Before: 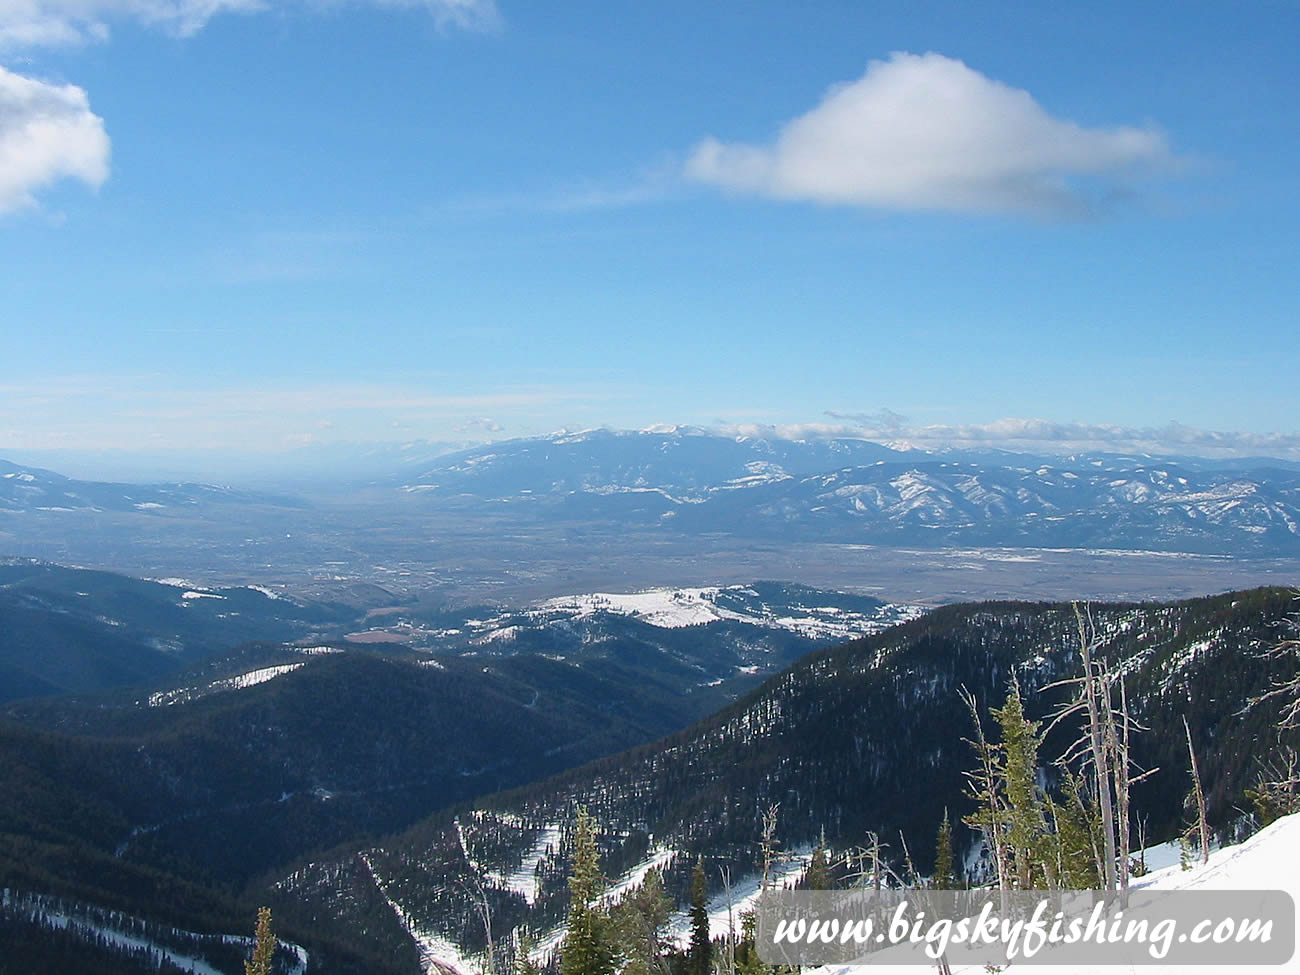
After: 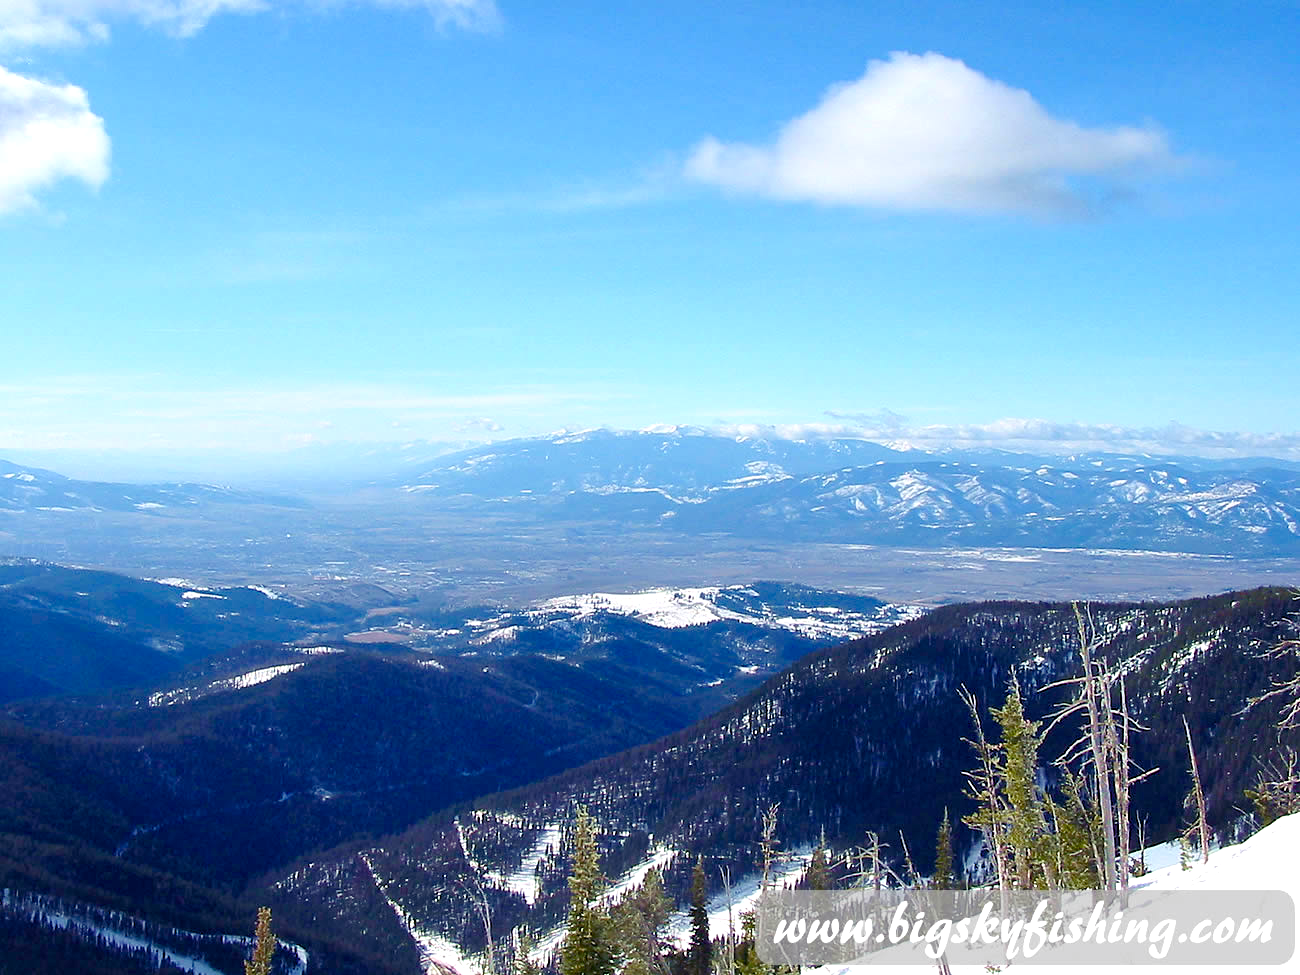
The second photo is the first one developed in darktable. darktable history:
contrast brightness saturation: contrast 0.077, saturation 0.021
exposure: black level correction 0.001, exposure 0.499 EV, compensate highlight preservation false
color balance rgb: shadows lift › luminance -21.535%, shadows lift › chroma 9.144%, shadows lift › hue 282.1°, global offset › luminance -0.471%, perceptual saturation grading › global saturation 34.668%, perceptual saturation grading › highlights -29.937%, perceptual saturation grading › shadows 35.002%
